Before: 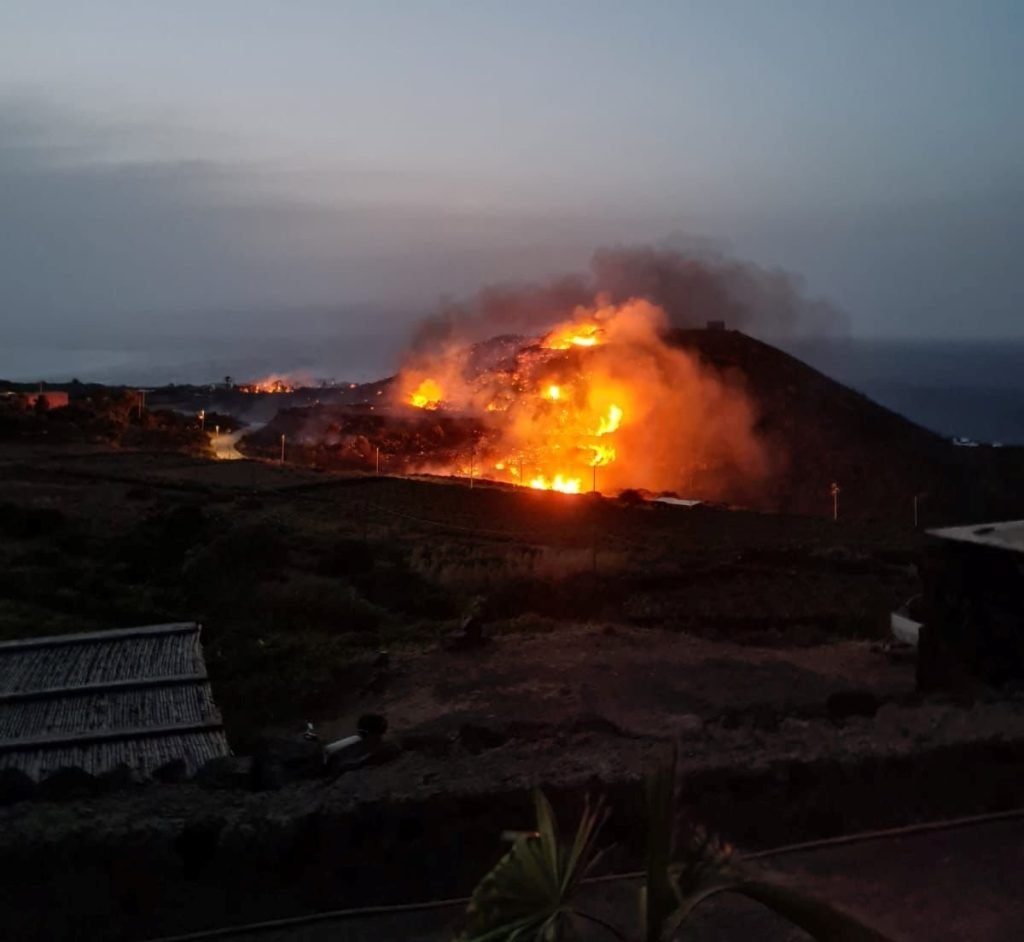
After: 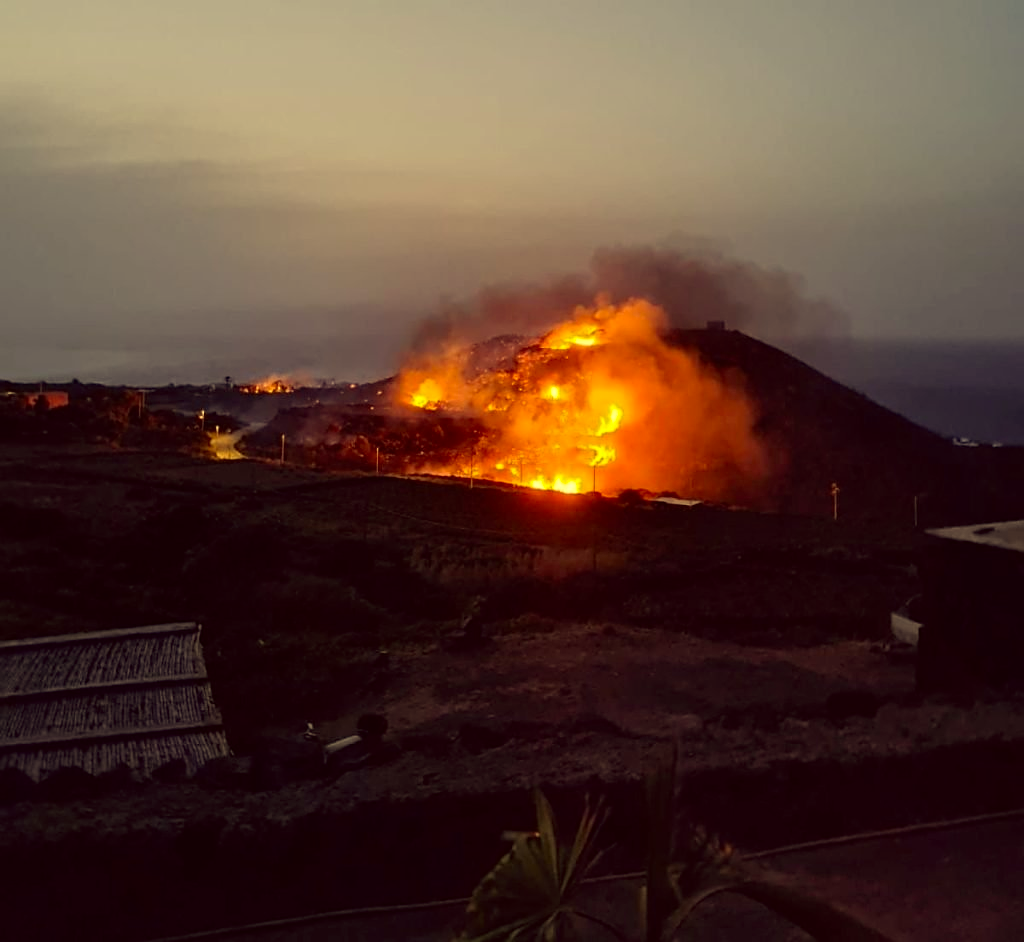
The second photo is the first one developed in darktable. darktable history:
sharpen: on, module defaults
color correction: highlights a* -0.577, highlights b* 39.62, shadows a* 9.33, shadows b* -0.896
